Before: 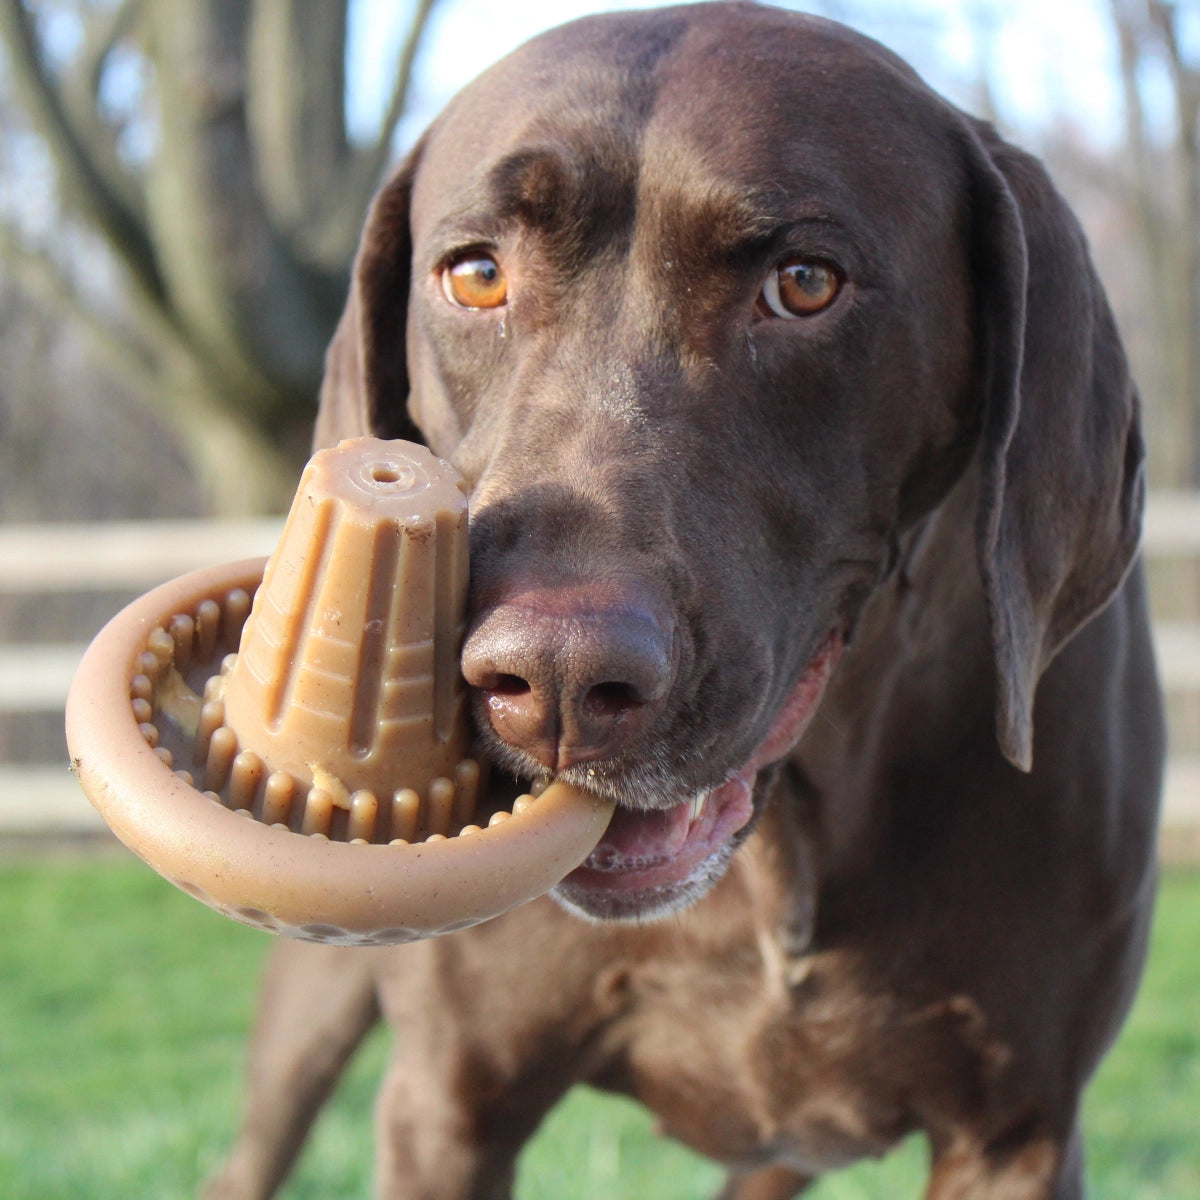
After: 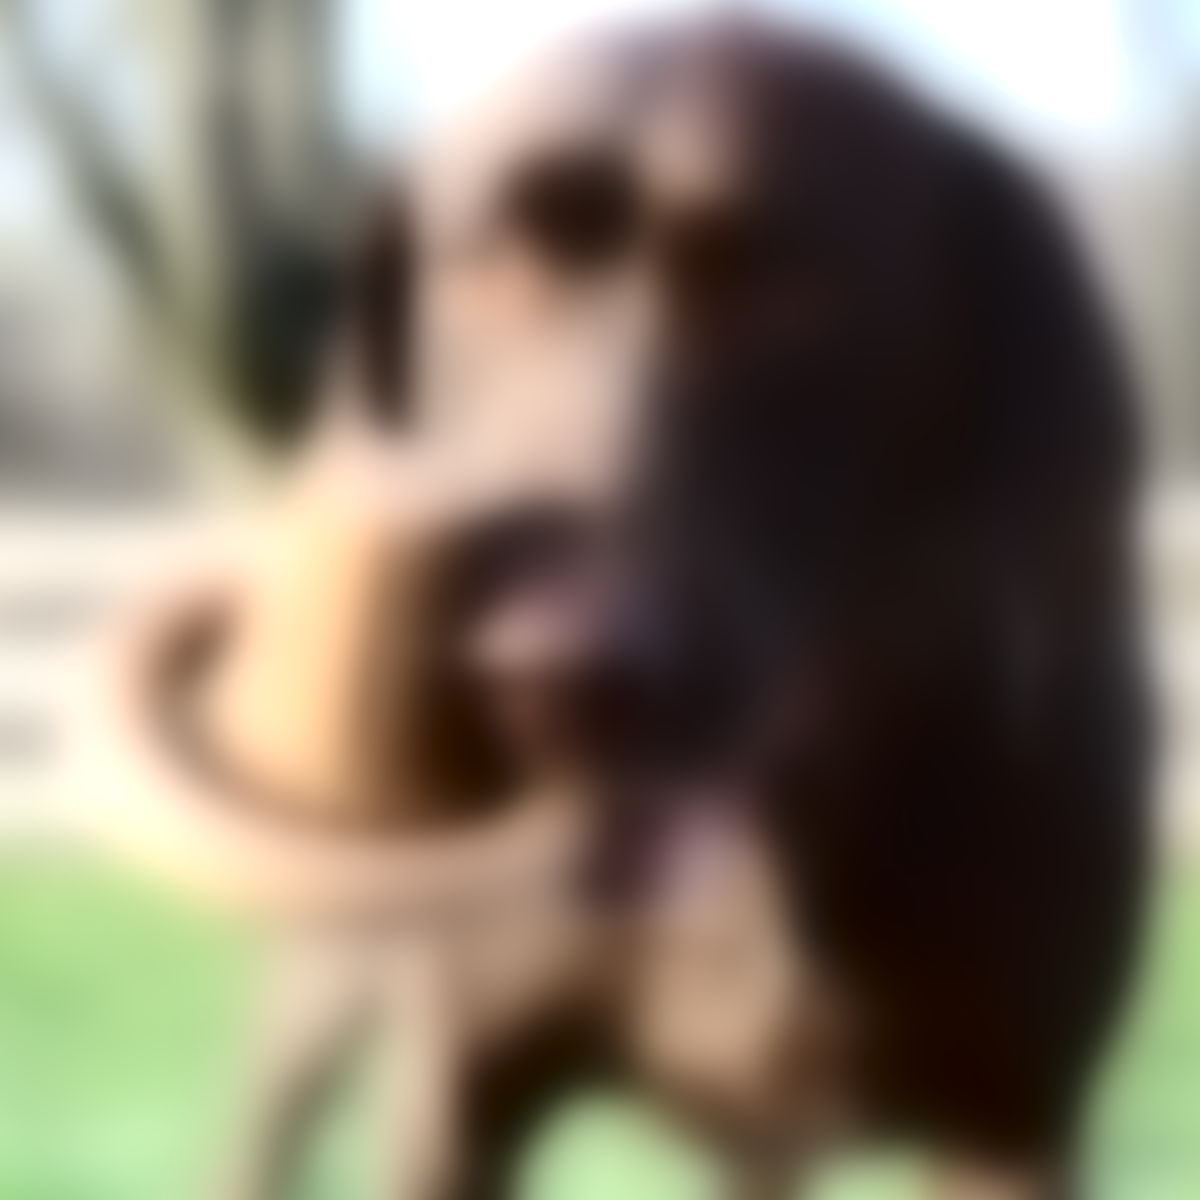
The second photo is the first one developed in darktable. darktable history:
local contrast: on, module defaults
sharpen: on, module defaults
lowpass: radius 31.92, contrast 1.72, brightness -0.98, saturation 0.94
exposure: black level correction 0, exposure 0.7 EV, compensate exposure bias true, compensate highlight preservation false
